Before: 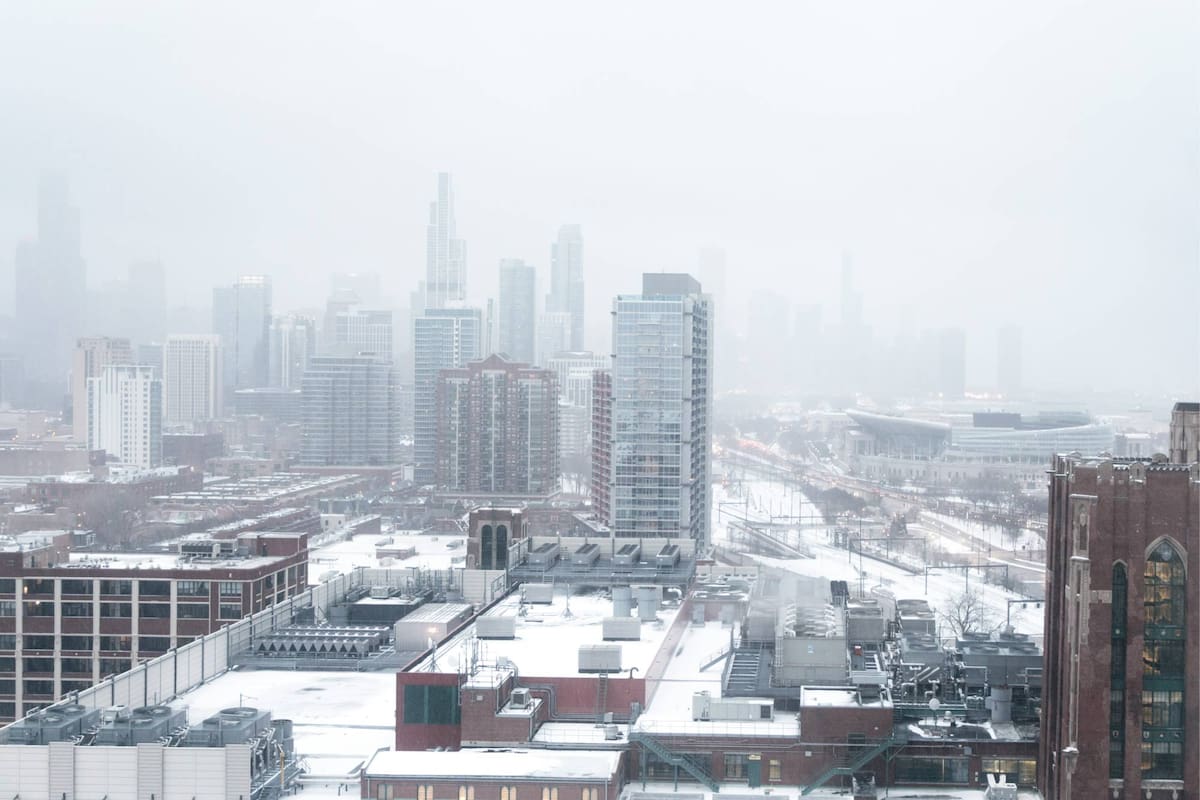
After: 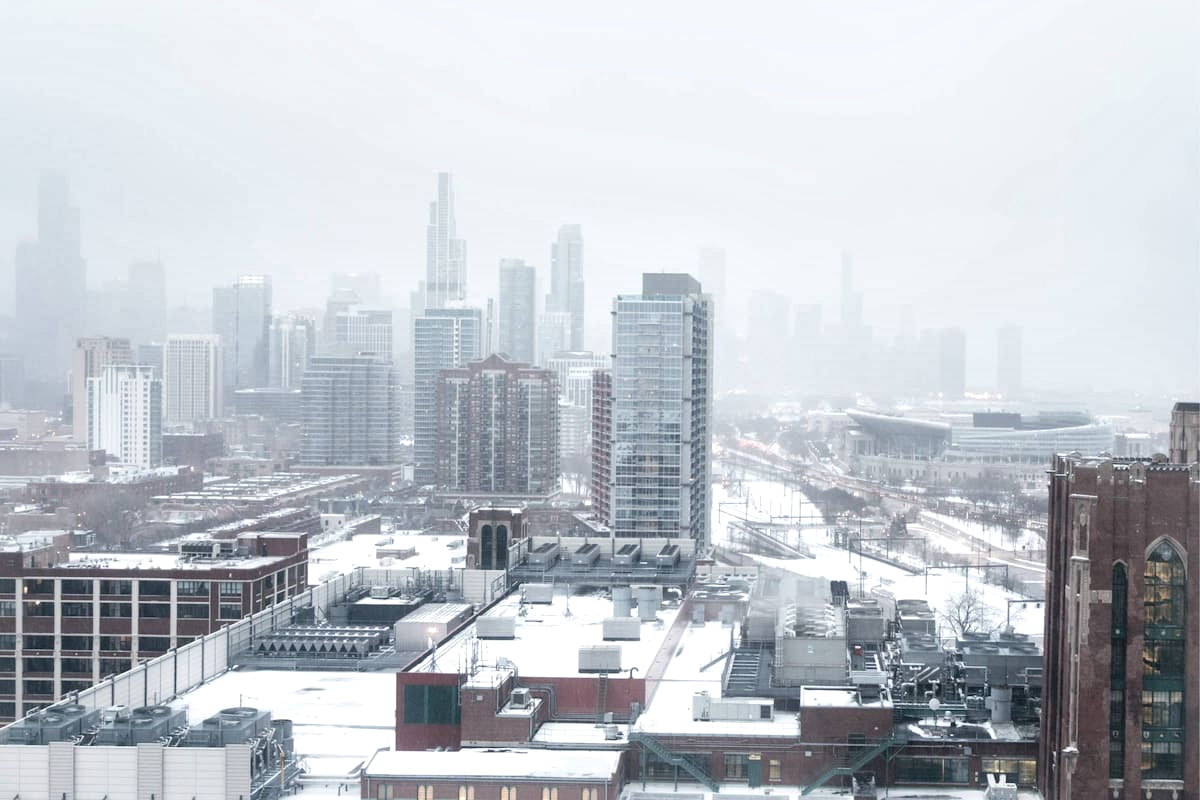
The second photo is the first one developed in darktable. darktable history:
local contrast: mode bilateral grid, contrast 25, coarseness 61, detail 152%, midtone range 0.2
exposure: compensate highlight preservation false
